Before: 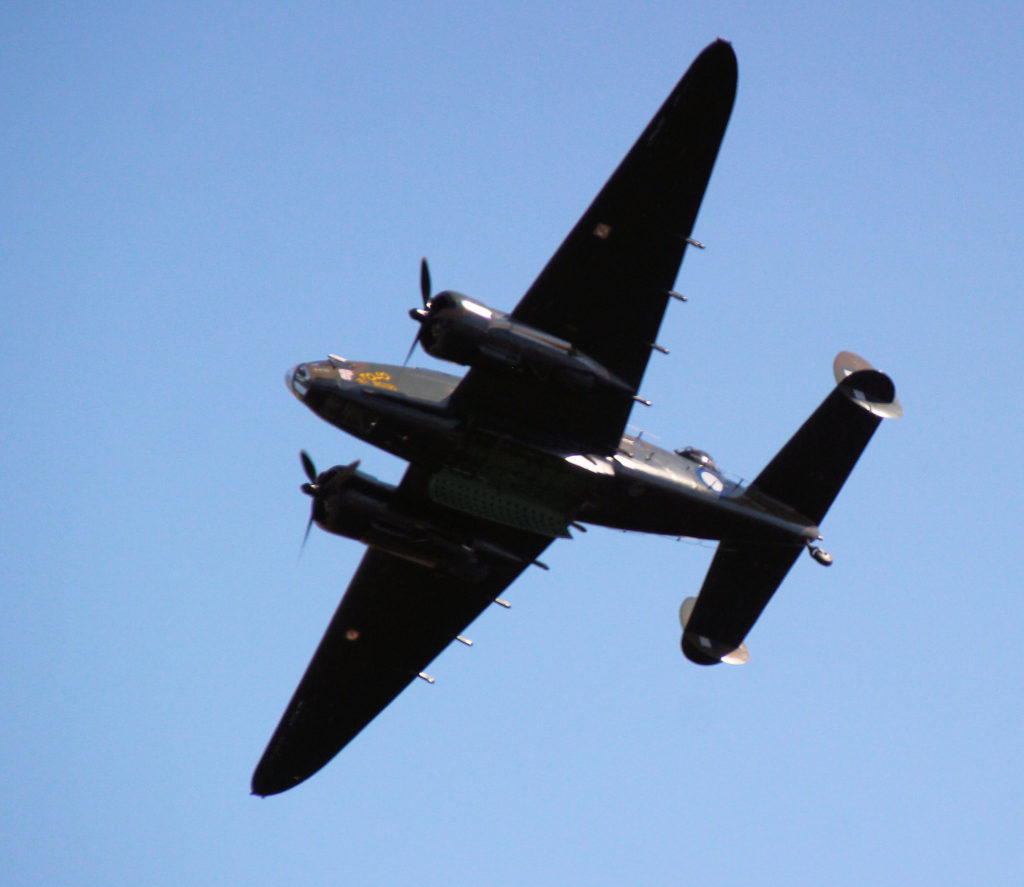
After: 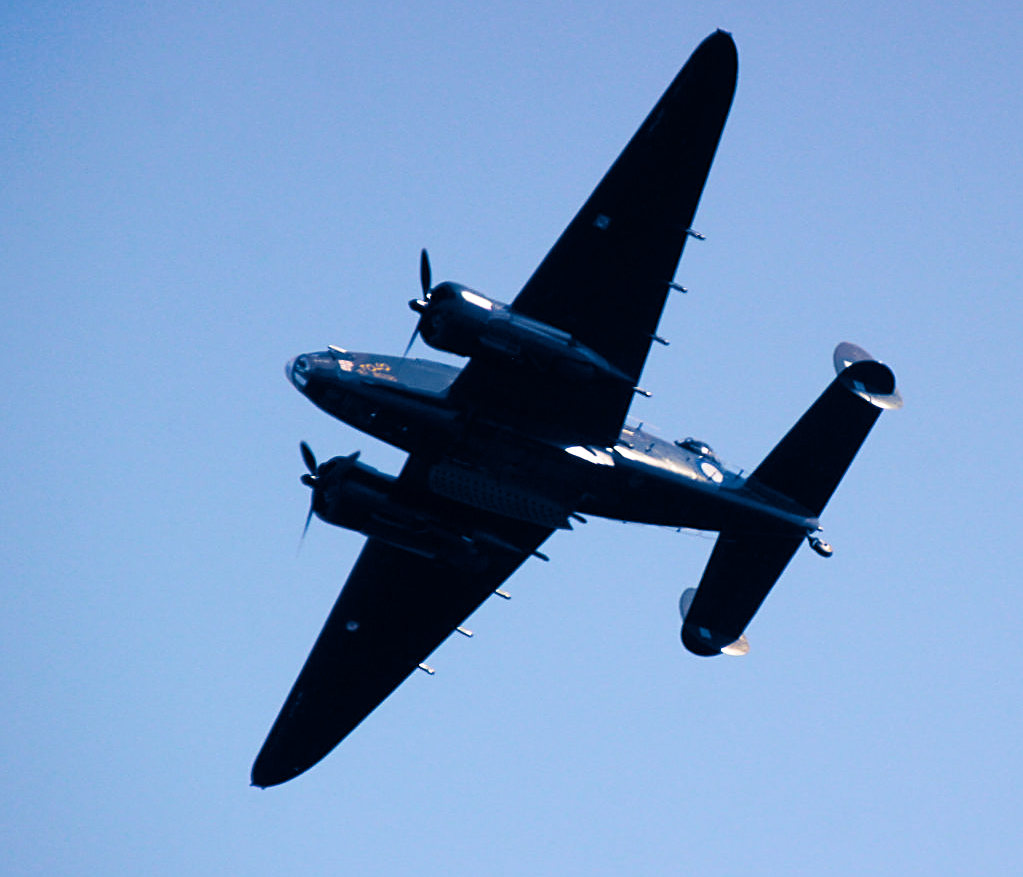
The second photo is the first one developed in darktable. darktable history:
split-toning: shadows › hue 226.8°, shadows › saturation 1, highlights › saturation 0, balance -61.41
crop: top 1.049%, right 0.001%
sharpen: on, module defaults
